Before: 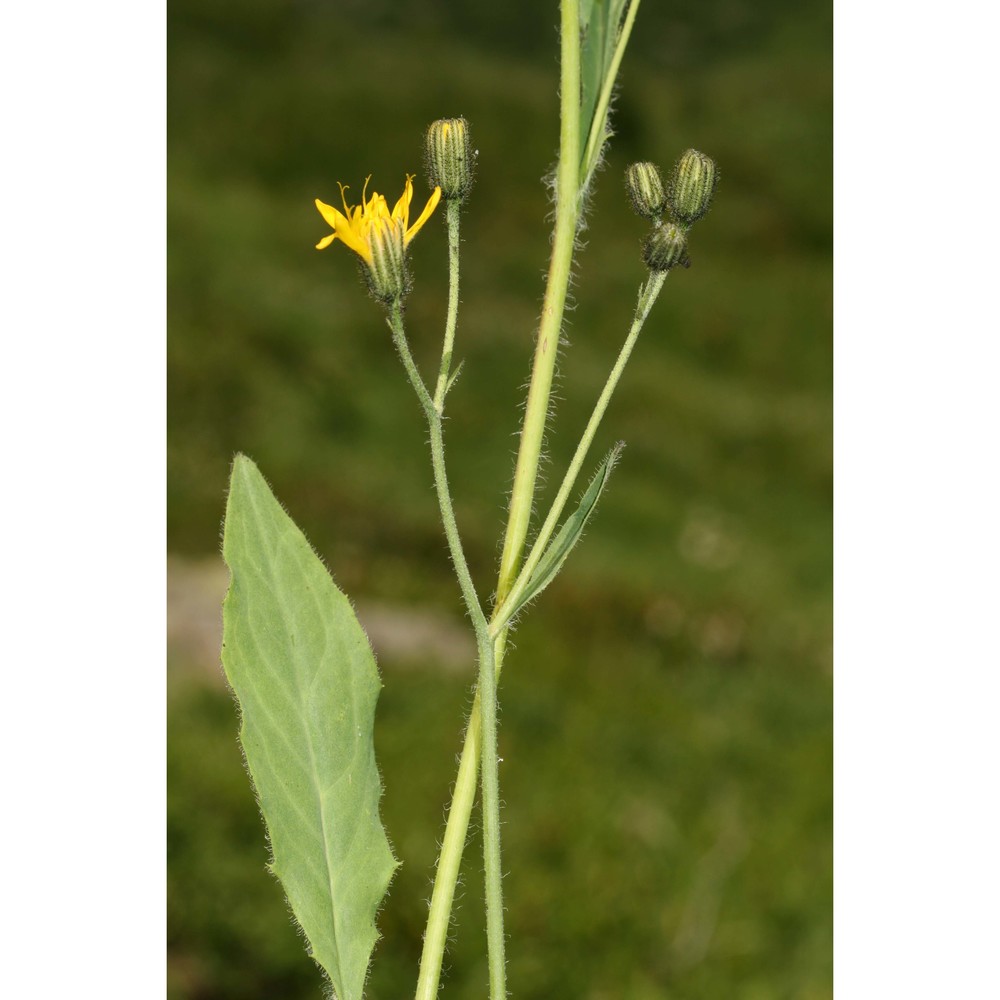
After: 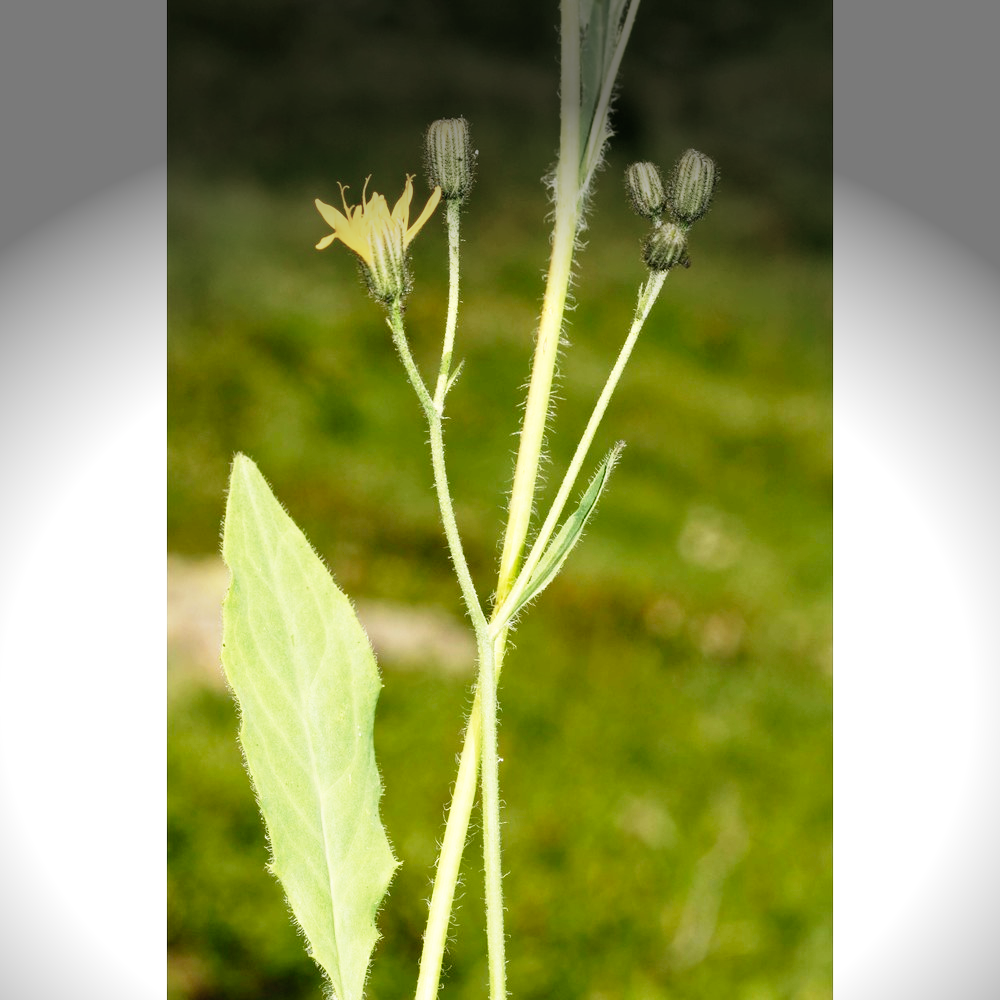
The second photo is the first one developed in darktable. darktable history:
base curve: curves: ch0 [(0, 0) (0.012, 0.01) (0.073, 0.168) (0.31, 0.711) (0.645, 0.957) (1, 1)], preserve colors none
vignetting: fall-off start 97.13%, brightness -0.805, center (-0.027, 0.397), width/height ratio 1.185
